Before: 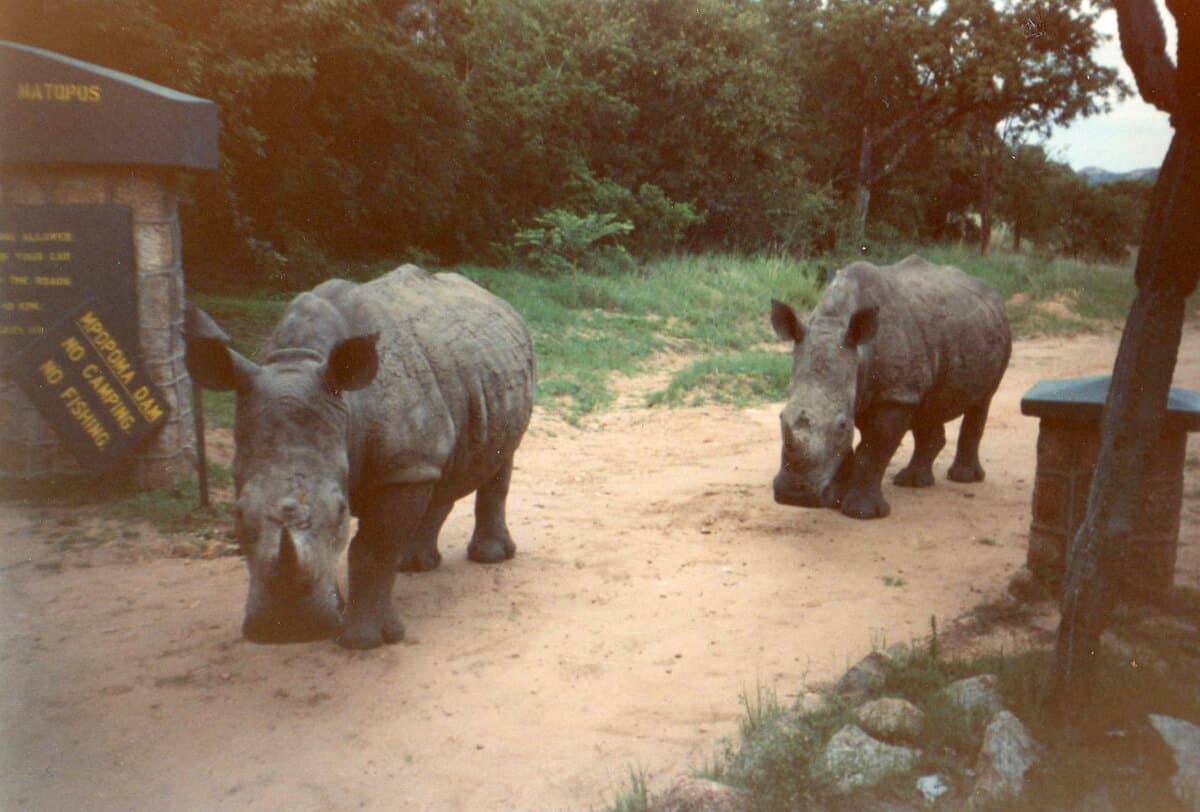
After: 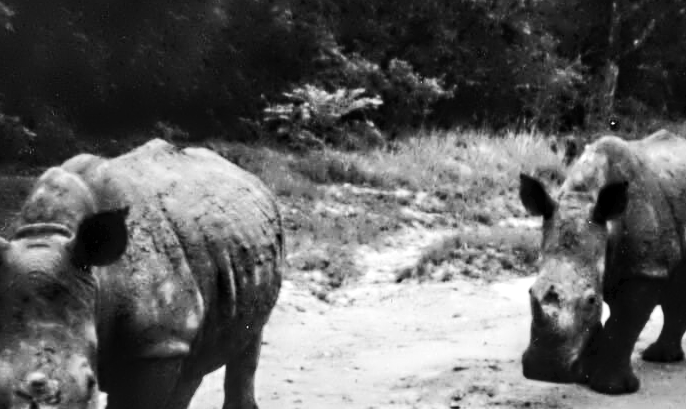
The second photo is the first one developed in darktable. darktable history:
contrast brightness saturation: contrast 0.28
tone curve: curves: ch0 [(0, 0) (0.003, 0.019) (0.011, 0.019) (0.025, 0.022) (0.044, 0.026) (0.069, 0.032) (0.1, 0.052) (0.136, 0.081) (0.177, 0.123) (0.224, 0.17) (0.277, 0.219) (0.335, 0.276) (0.399, 0.344) (0.468, 0.421) (0.543, 0.508) (0.623, 0.604) (0.709, 0.705) (0.801, 0.797) (0.898, 0.894) (1, 1)], preserve colors none
crop: left 20.932%, top 15.471%, right 21.848%, bottom 34.081%
monochrome: on, module defaults
rotate and perspective: automatic cropping off
local contrast: detail 130%
contrast equalizer: y [[0.783, 0.666, 0.575, 0.77, 0.556, 0.501], [0.5 ×6], [0.5 ×6], [0, 0.02, 0.272, 0.399, 0.062, 0], [0 ×6]]
